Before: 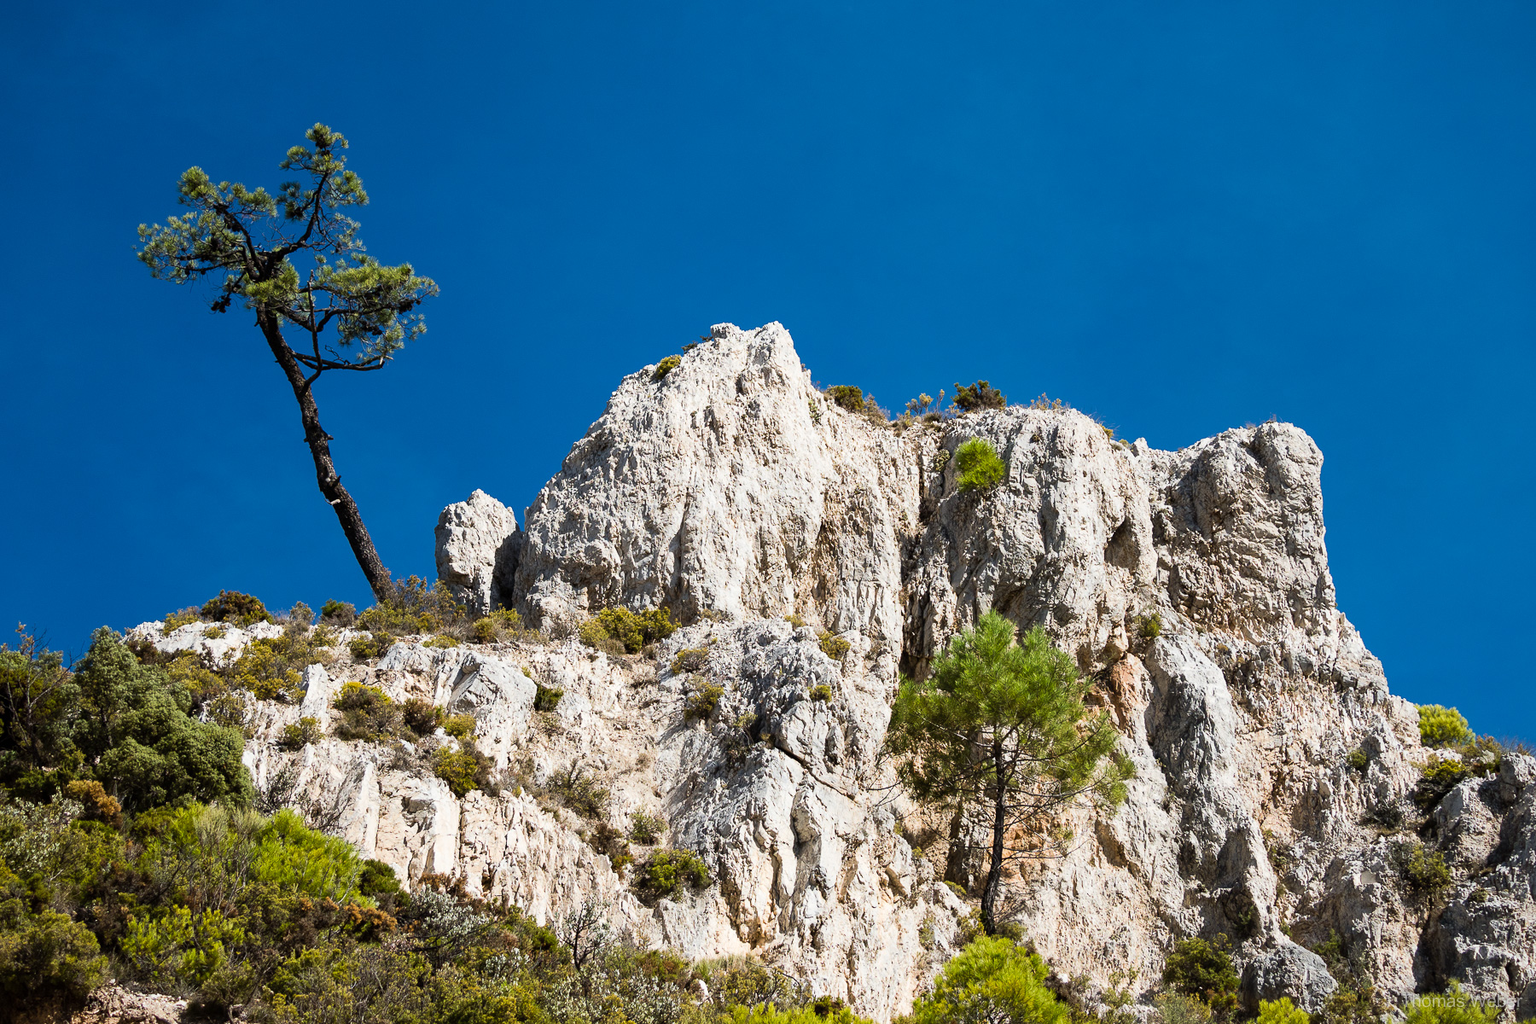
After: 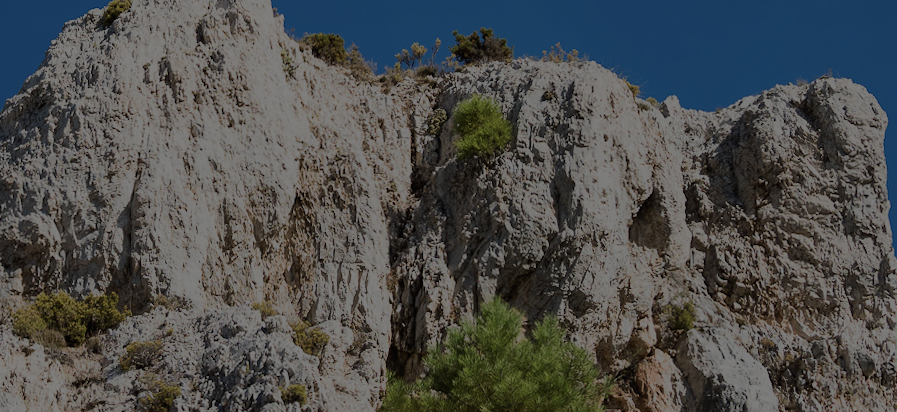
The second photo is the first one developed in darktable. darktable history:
rotate and perspective: rotation 0.192°, lens shift (horizontal) -0.015, crop left 0.005, crop right 0.996, crop top 0.006, crop bottom 0.99
exposure: exposure 0.2 EV, compensate highlight preservation false
crop: left 36.607%, top 34.735%, right 13.146%, bottom 30.611%
color balance rgb: perceptual brilliance grading › global brilliance -48.39%
